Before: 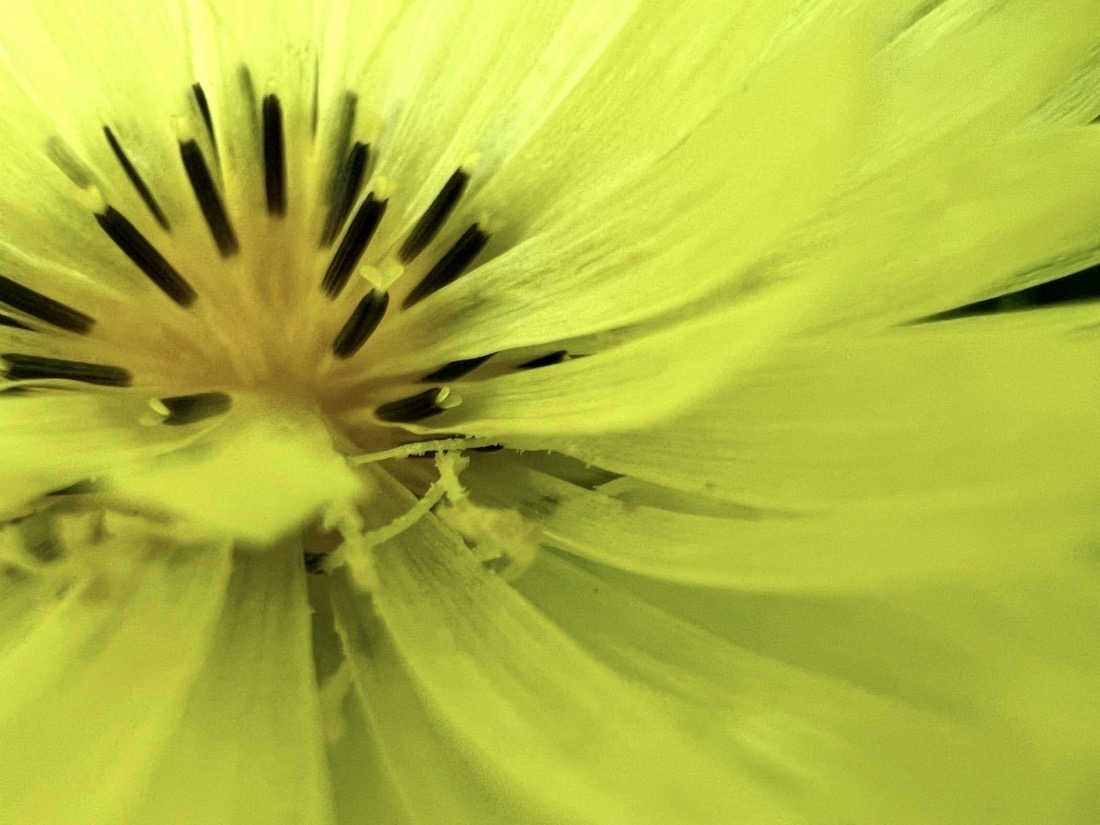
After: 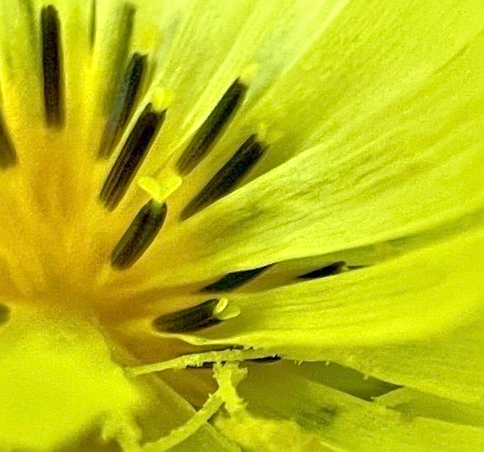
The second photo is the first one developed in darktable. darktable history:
sharpen: on, module defaults
crop: left 20.248%, top 10.86%, right 35.675%, bottom 34.321%
tone equalizer: -8 EV 2 EV, -7 EV 2 EV, -6 EV 2 EV, -5 EV 2 EV, -4 EV 2 EV, -3 EV 1.5 EV, -2 EV 1 EV, -1 EV 0.5 EV
